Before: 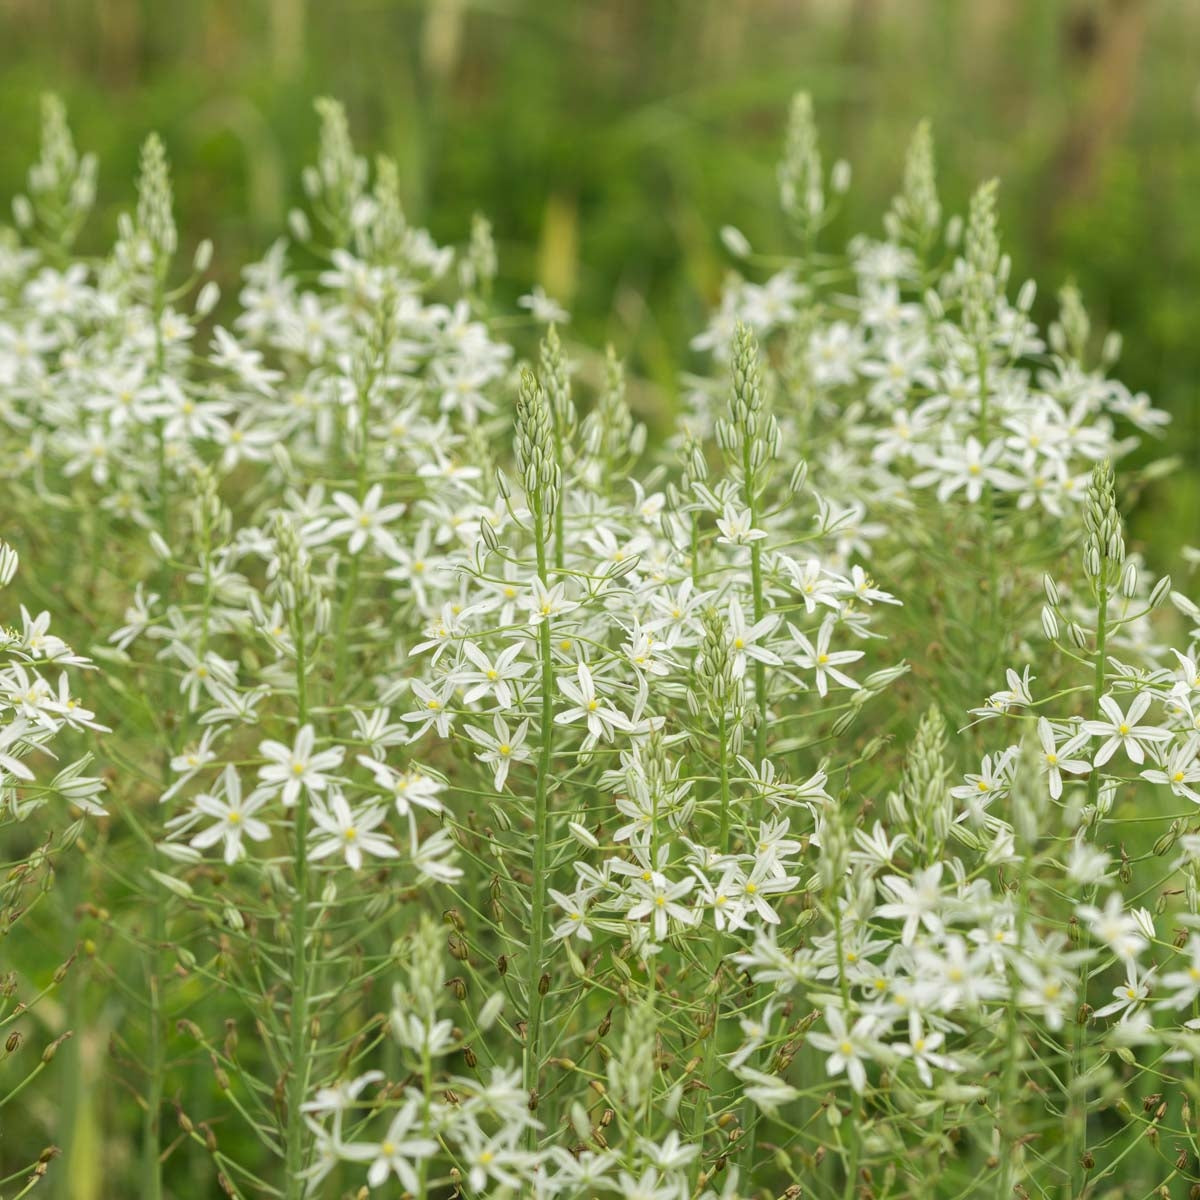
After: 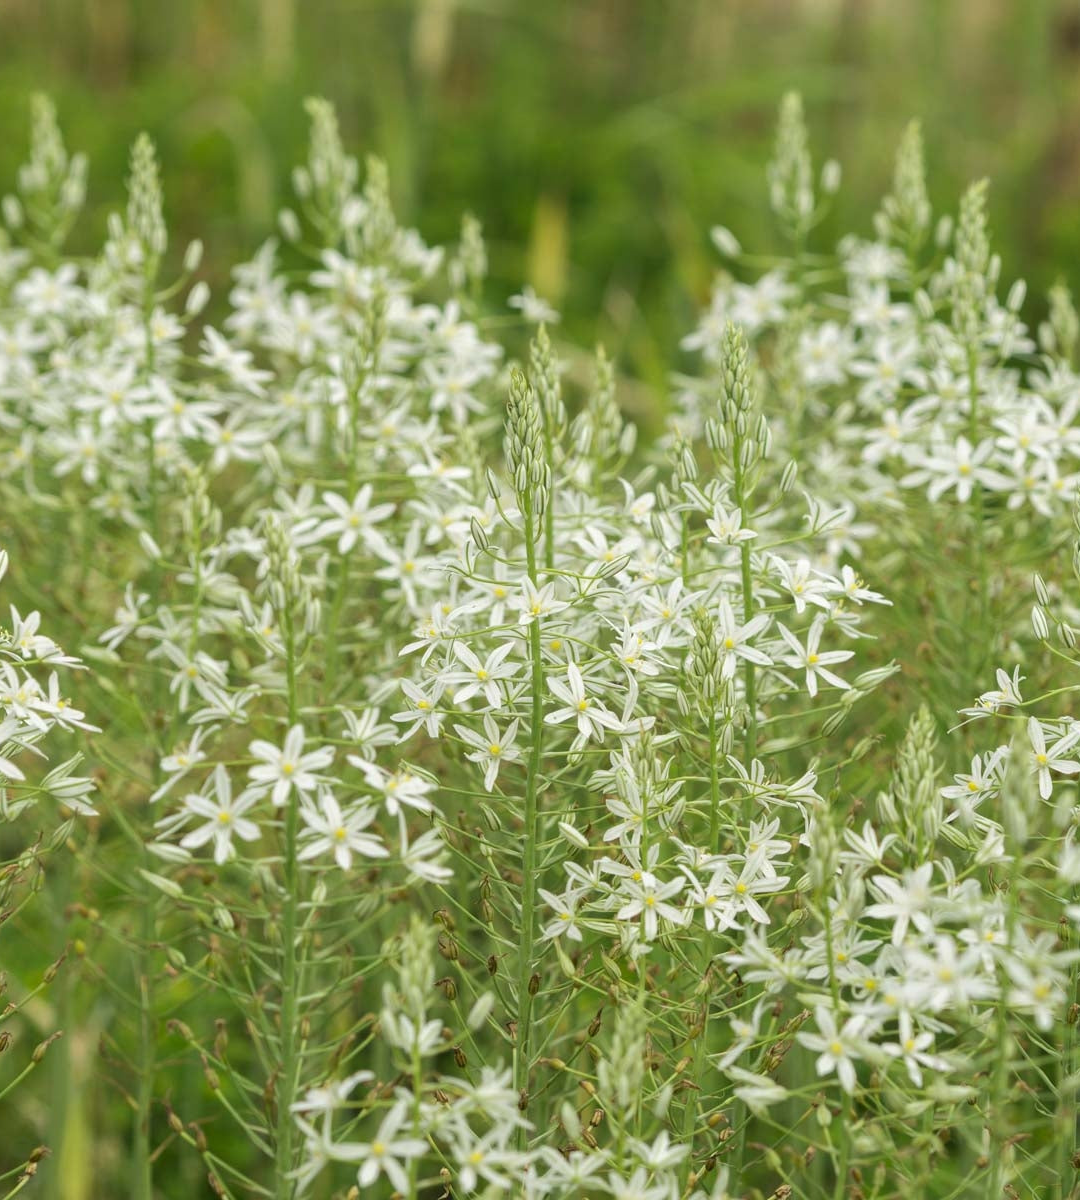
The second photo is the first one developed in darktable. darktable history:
crop and rotate: left 0.892%, right 9.074%
